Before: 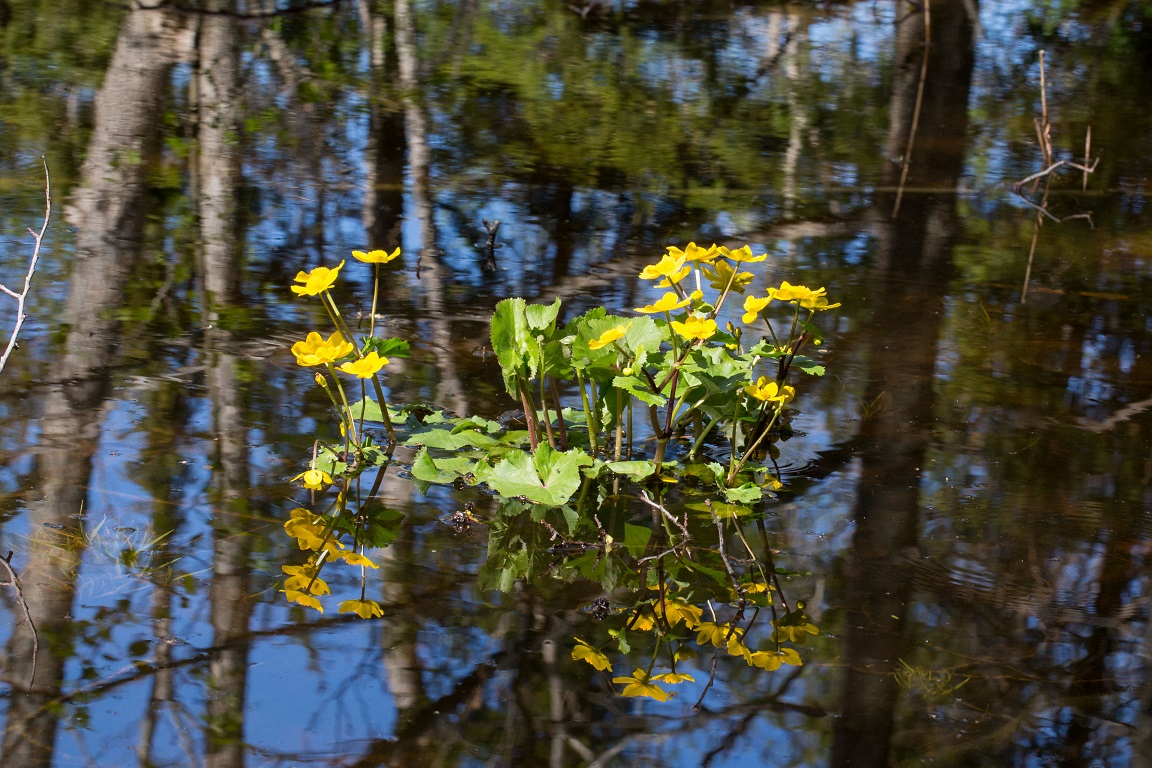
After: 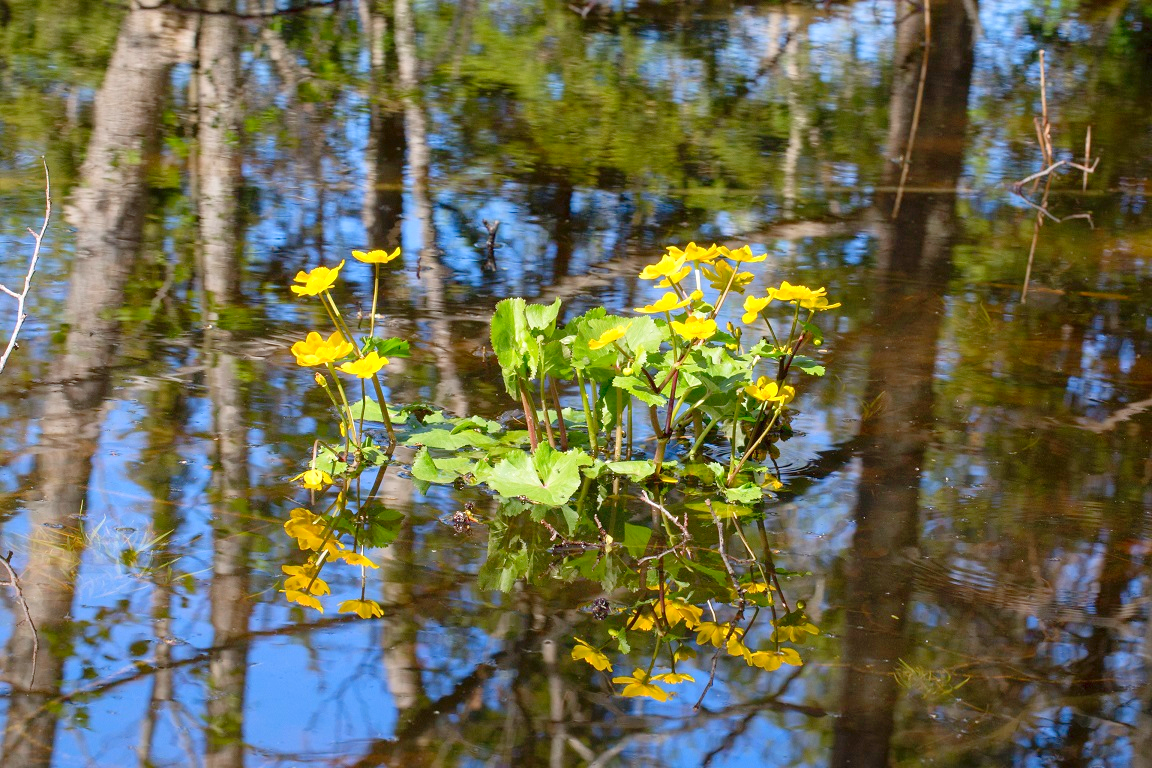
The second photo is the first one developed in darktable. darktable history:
levels: white 99.95%, levels [0, 0.397, 0.955]
